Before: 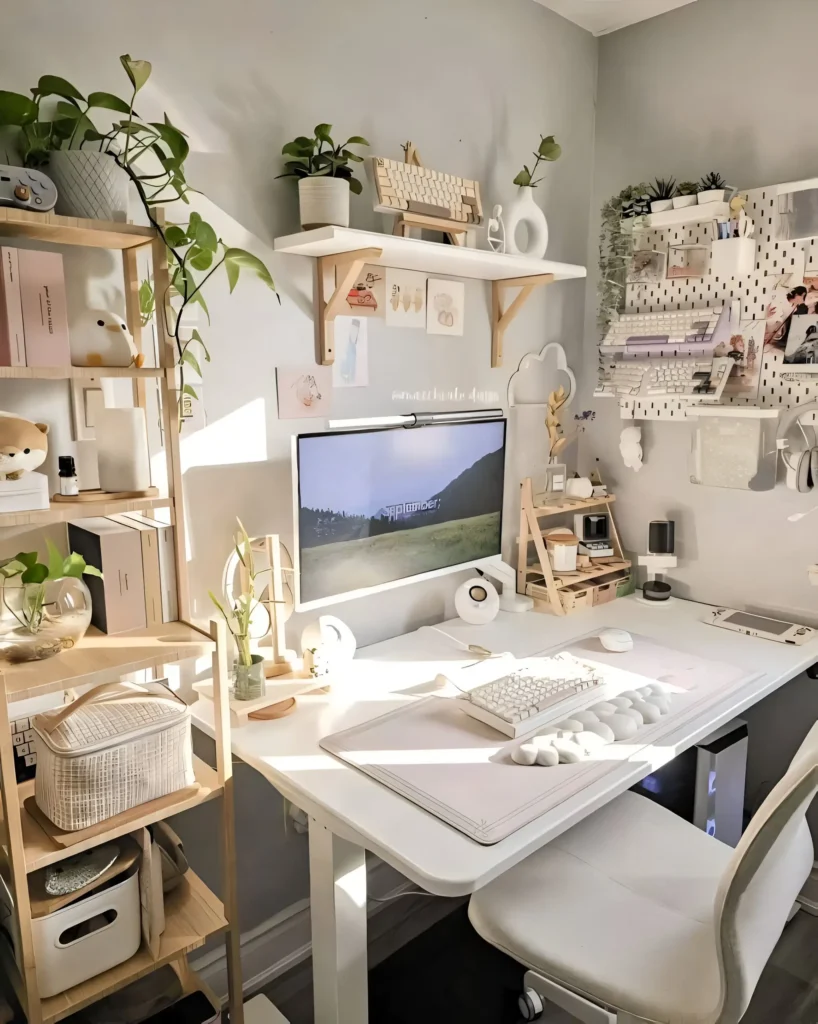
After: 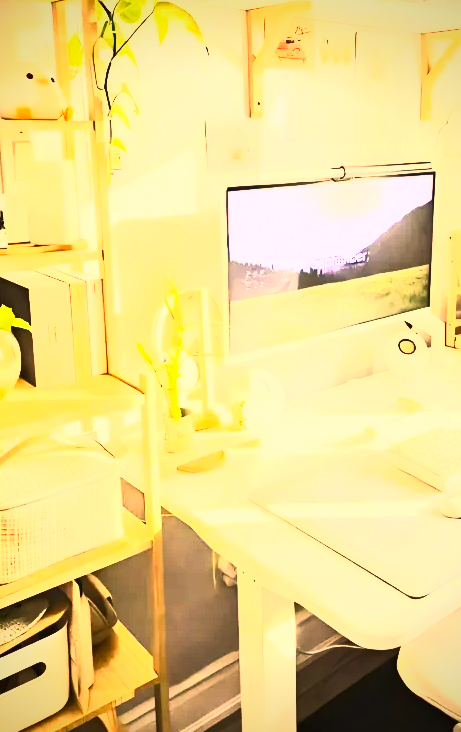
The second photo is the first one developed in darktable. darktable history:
exposure: black level correction 0, exposure 0.894 EV, compensate exposure bias true, compensate highlight preservation false
crop: left 8.71%, top 24.193%, right 34.856%, bottom 4.302%
contrast brightness saturation: contrast 0.849, brightness 0.583, saturation 0.606
velvia: on, module defaults
vignetting: saturation -0.022, unbound false
color correction: highlights a* 14.8, highlights b* 31.02
